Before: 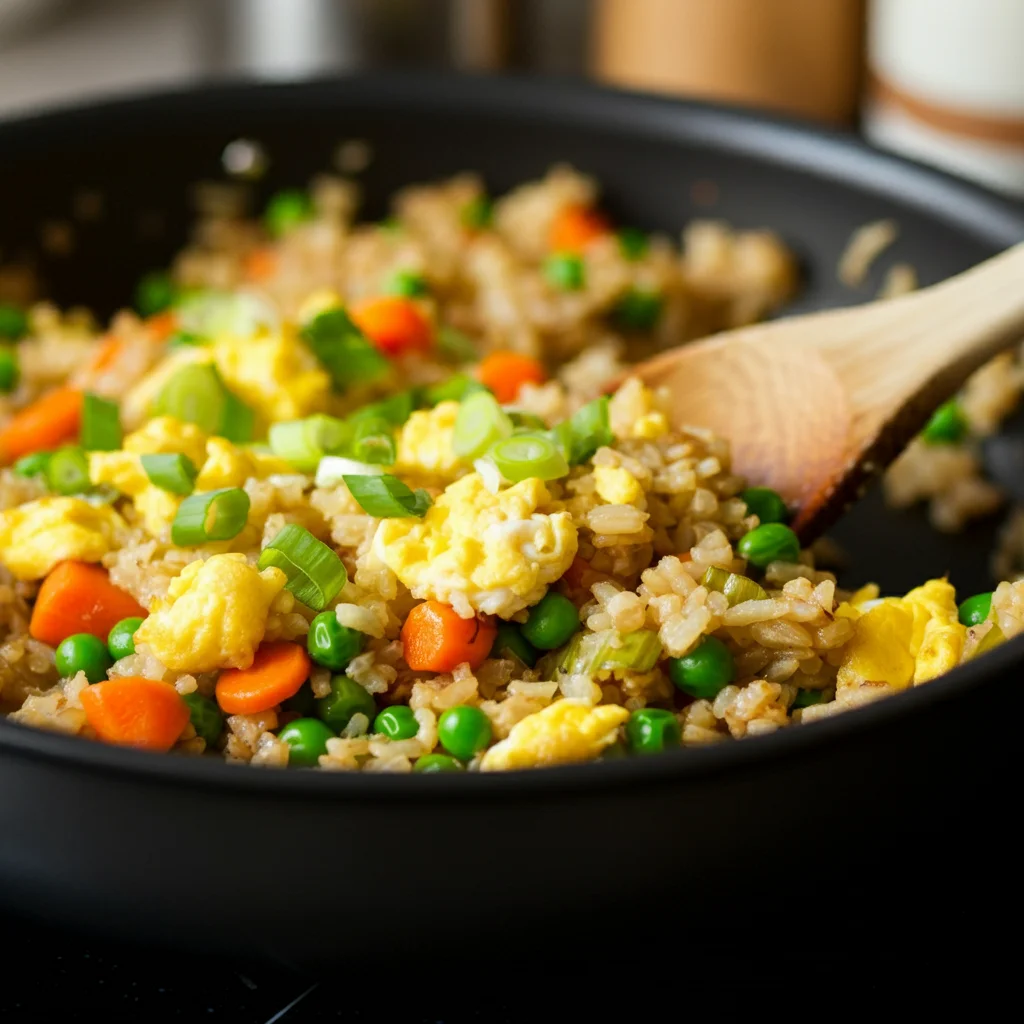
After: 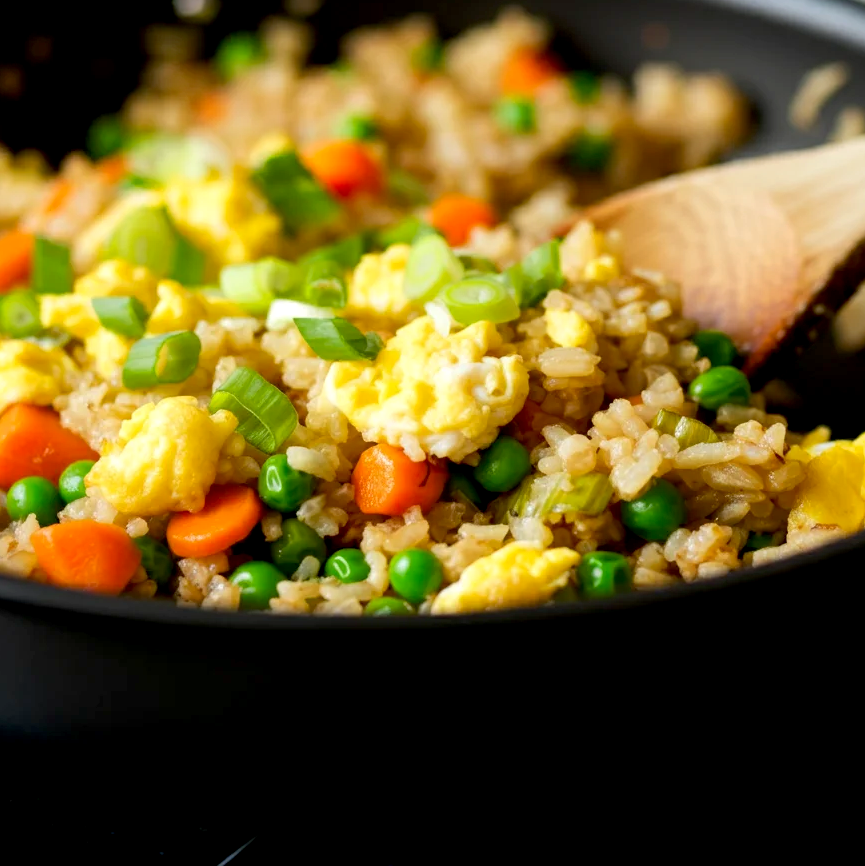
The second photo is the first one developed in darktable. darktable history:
crop and rotate: left 4.836%, top 15.367%, right 10.65%
exposure: black level correction 0.008, exposure 0.103 EV, compensate highlight preservation false
